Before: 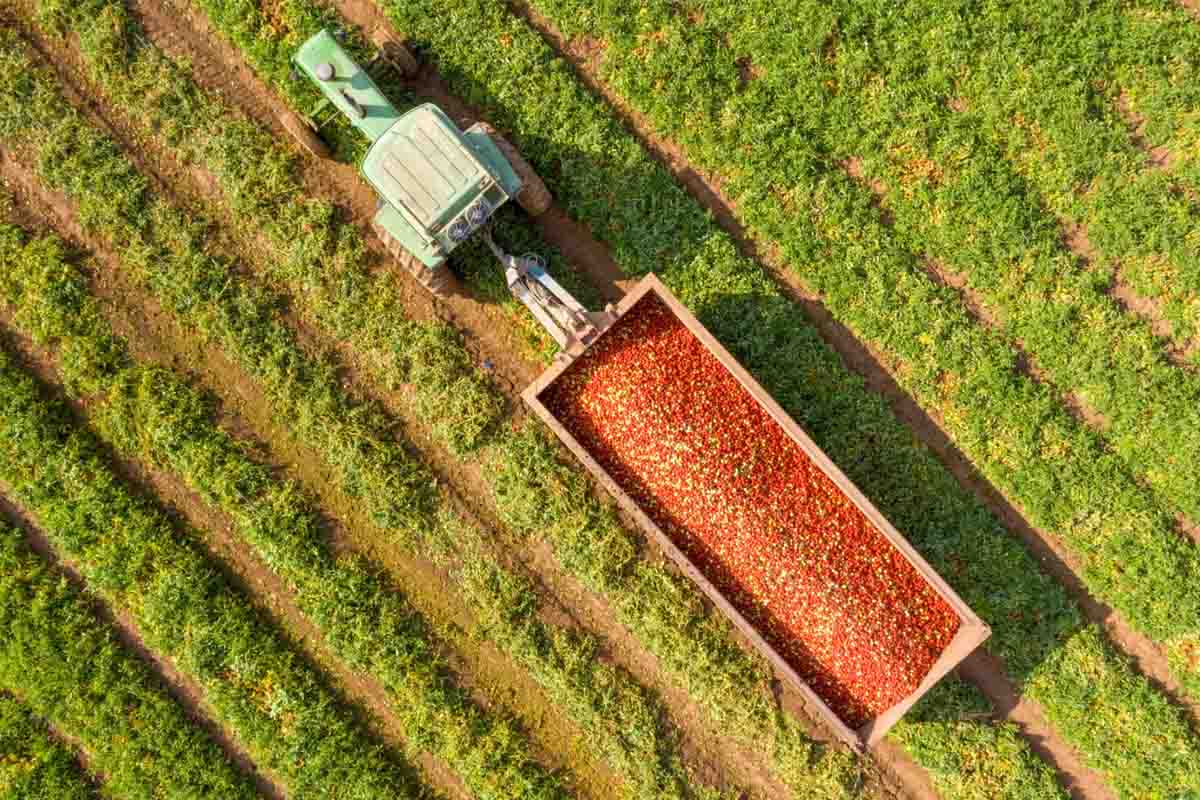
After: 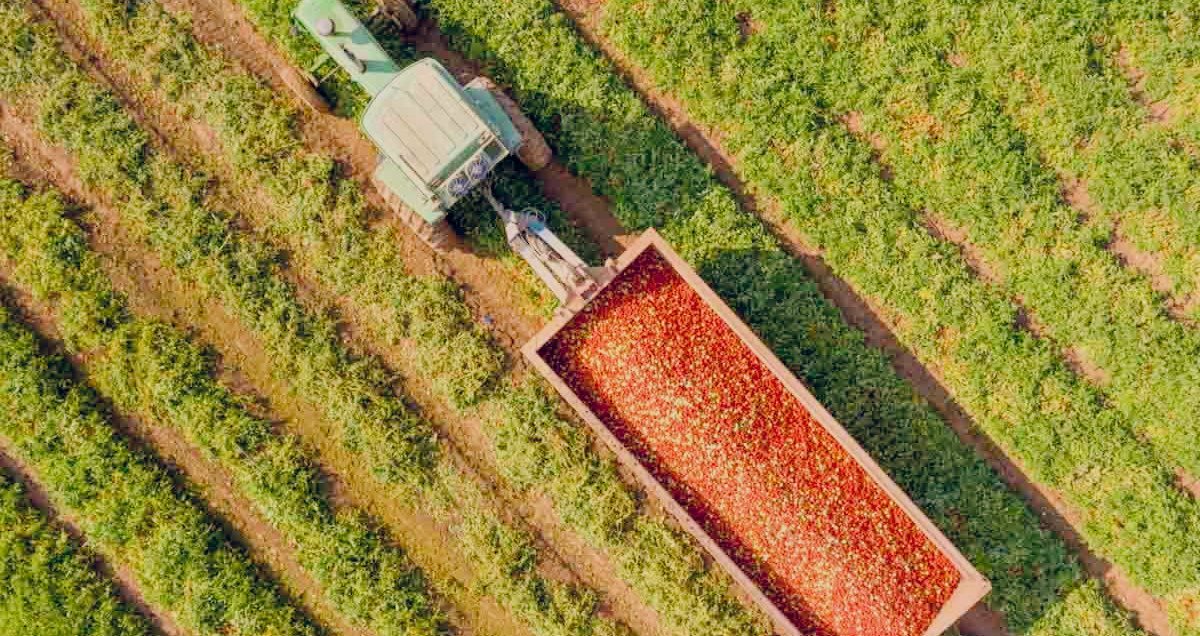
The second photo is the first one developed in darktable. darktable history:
crop and rotate: top 5.654%, bottom 14.761%
filmic rgb: black relative exposure -7.65 EV, white relative exposure 4.56 EV, hardness 3.61, contrast 1.056, color science v6 (2022)
contrast brightness saturation: saturation 0.501
color balance rgb: global offset › luminance 0.399%, global offset › chroma 0.214%, global offset › hue 255.21°, perceptual saturation grading › global saturation 20%, perceptual saturation grading › highlights -25.274%, perceptual saturation grading › shadows 25.864%, global vibrance 9.825%
color correction: highlights a* 5.56, highlights b* 5.21, saturation 0.65
